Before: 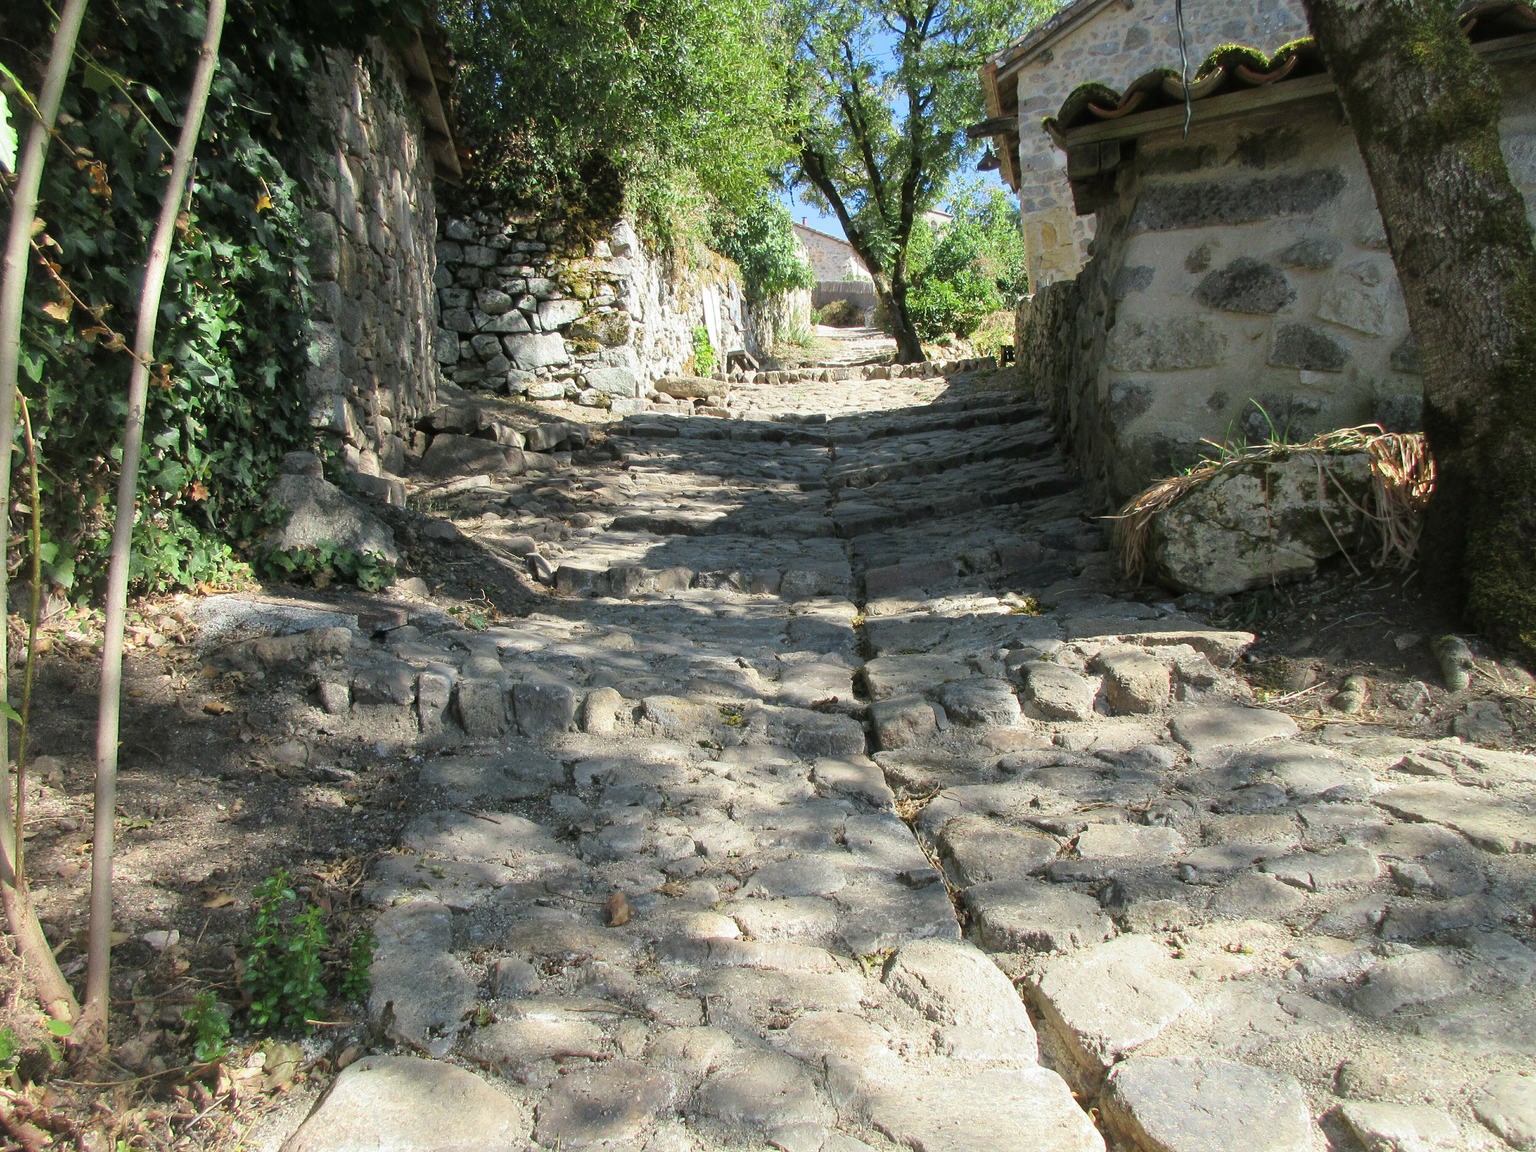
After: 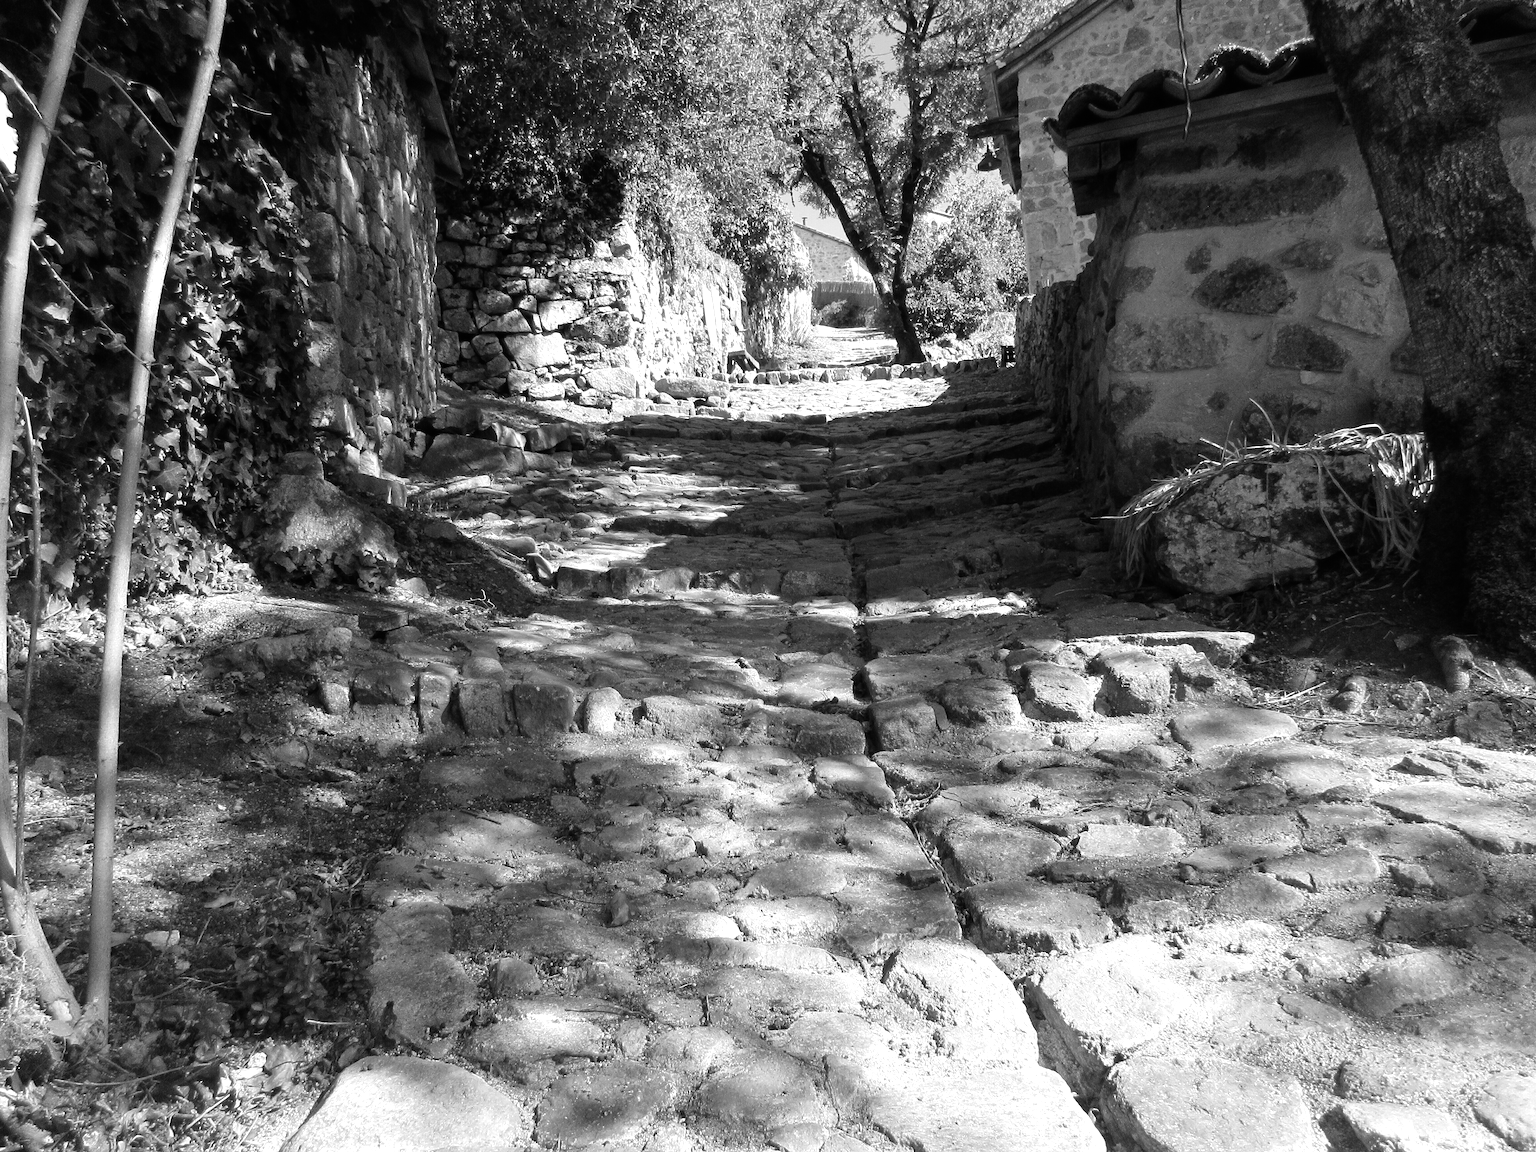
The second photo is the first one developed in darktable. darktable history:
color balance rgb: shadows lift › luminance -10%, power › luminance -9%, linear chroma grading › global chroma 10%, global vibrance 10%, contrast 15%, saturation formula JzAzBz (2021)
monochrome: size 3.1
